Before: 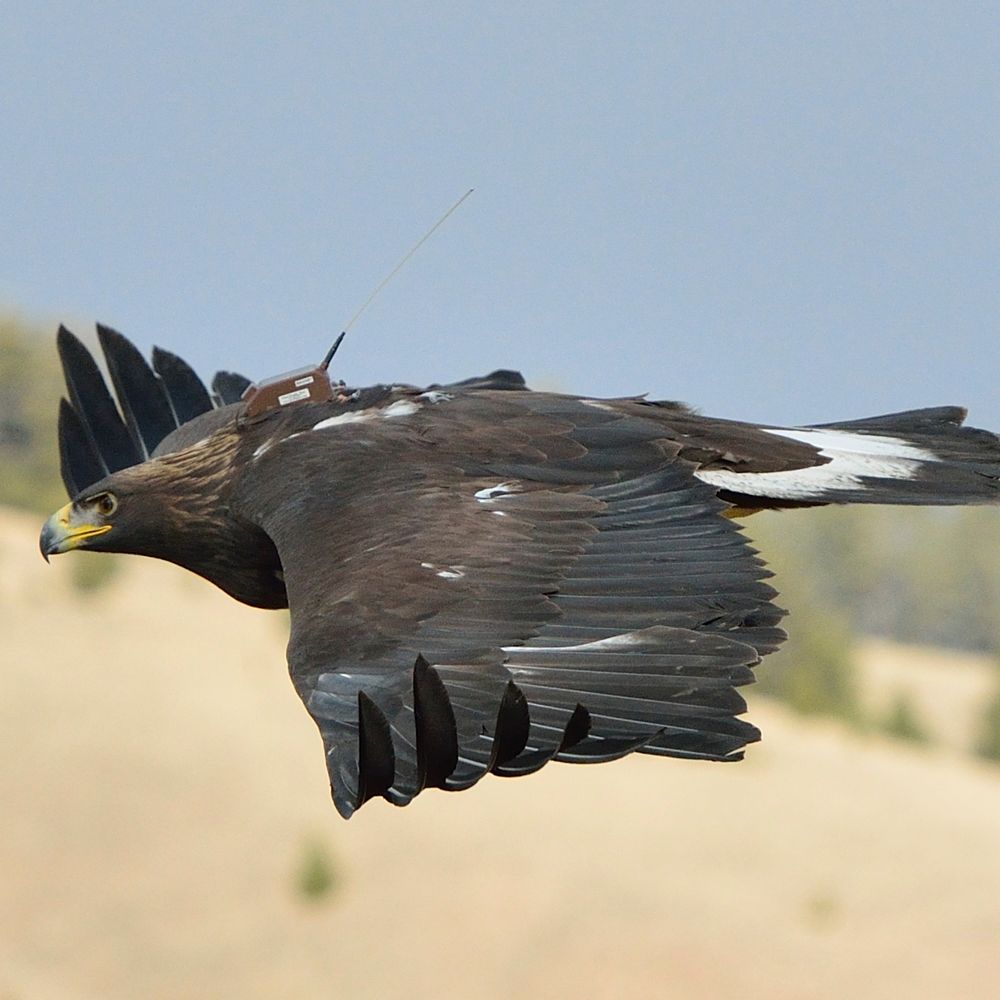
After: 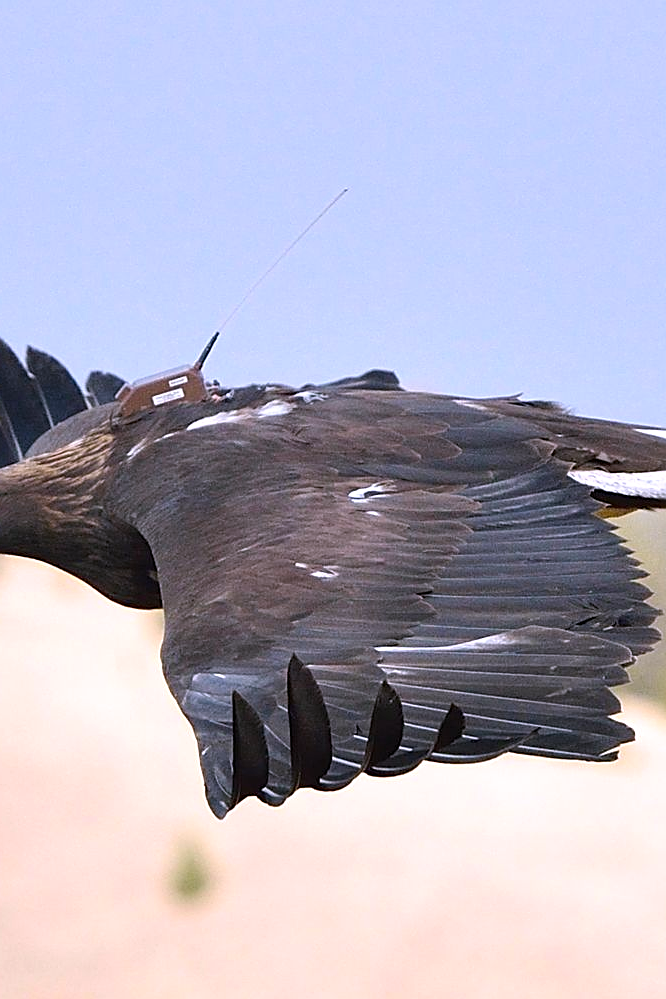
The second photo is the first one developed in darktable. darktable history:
white balance: red 1.042, blue 1.17
sharpen: on, module defaults
exposure: exposure 0.375 EV, compensate highlight preservation false
crop and rotate: left 12.648%, right 20.685%
